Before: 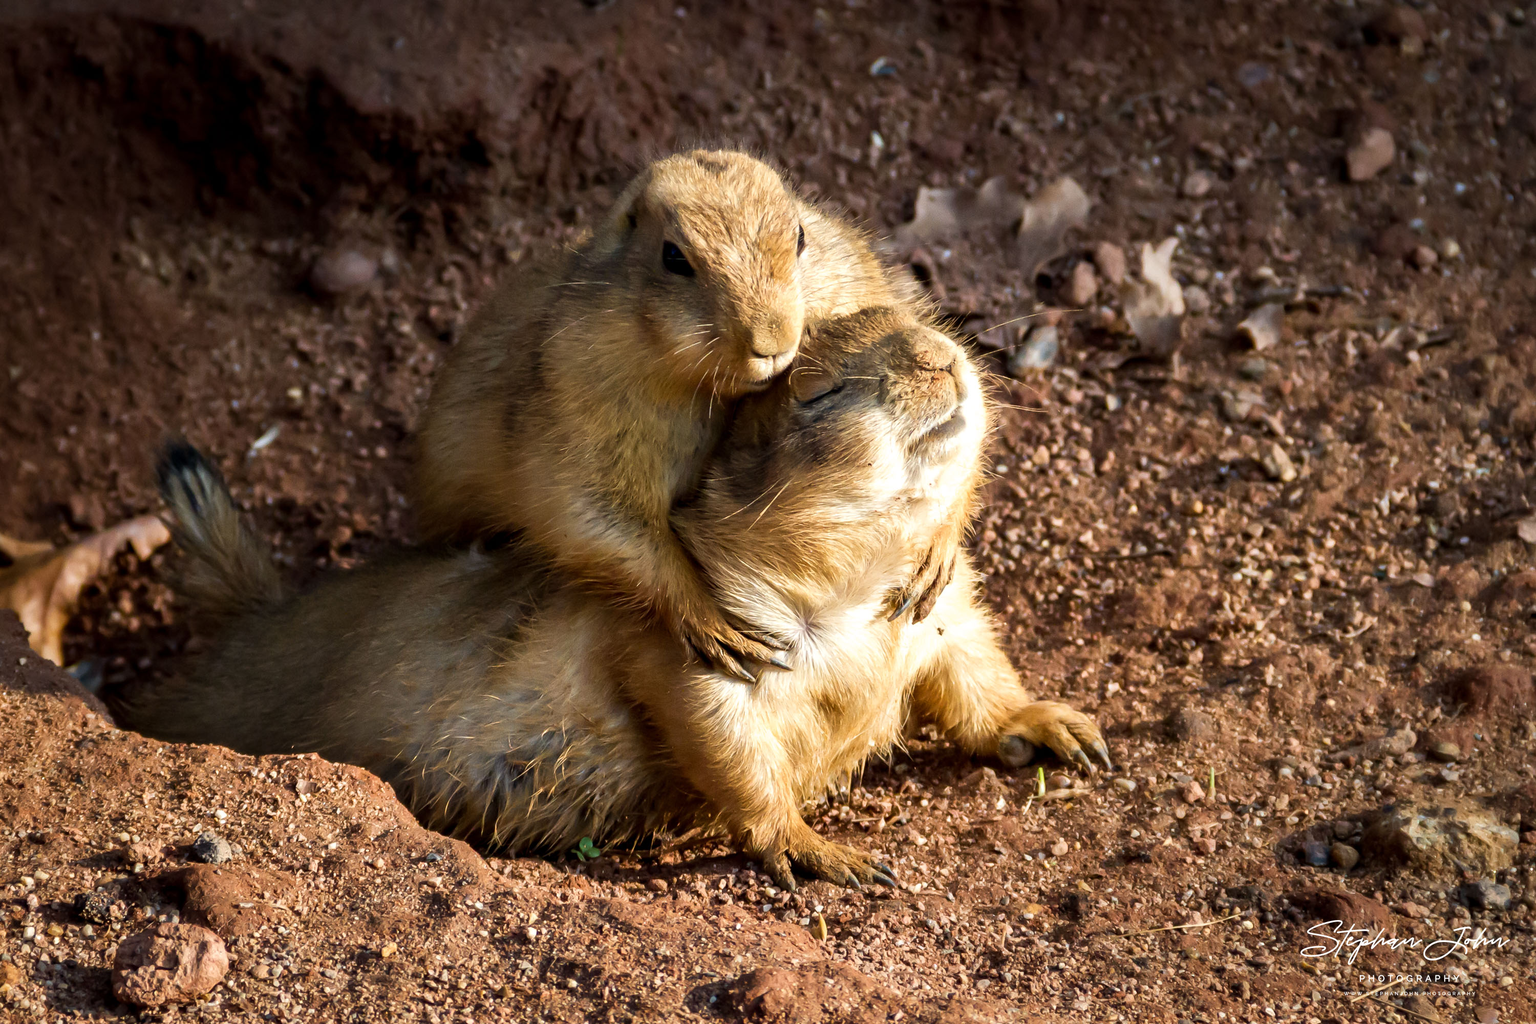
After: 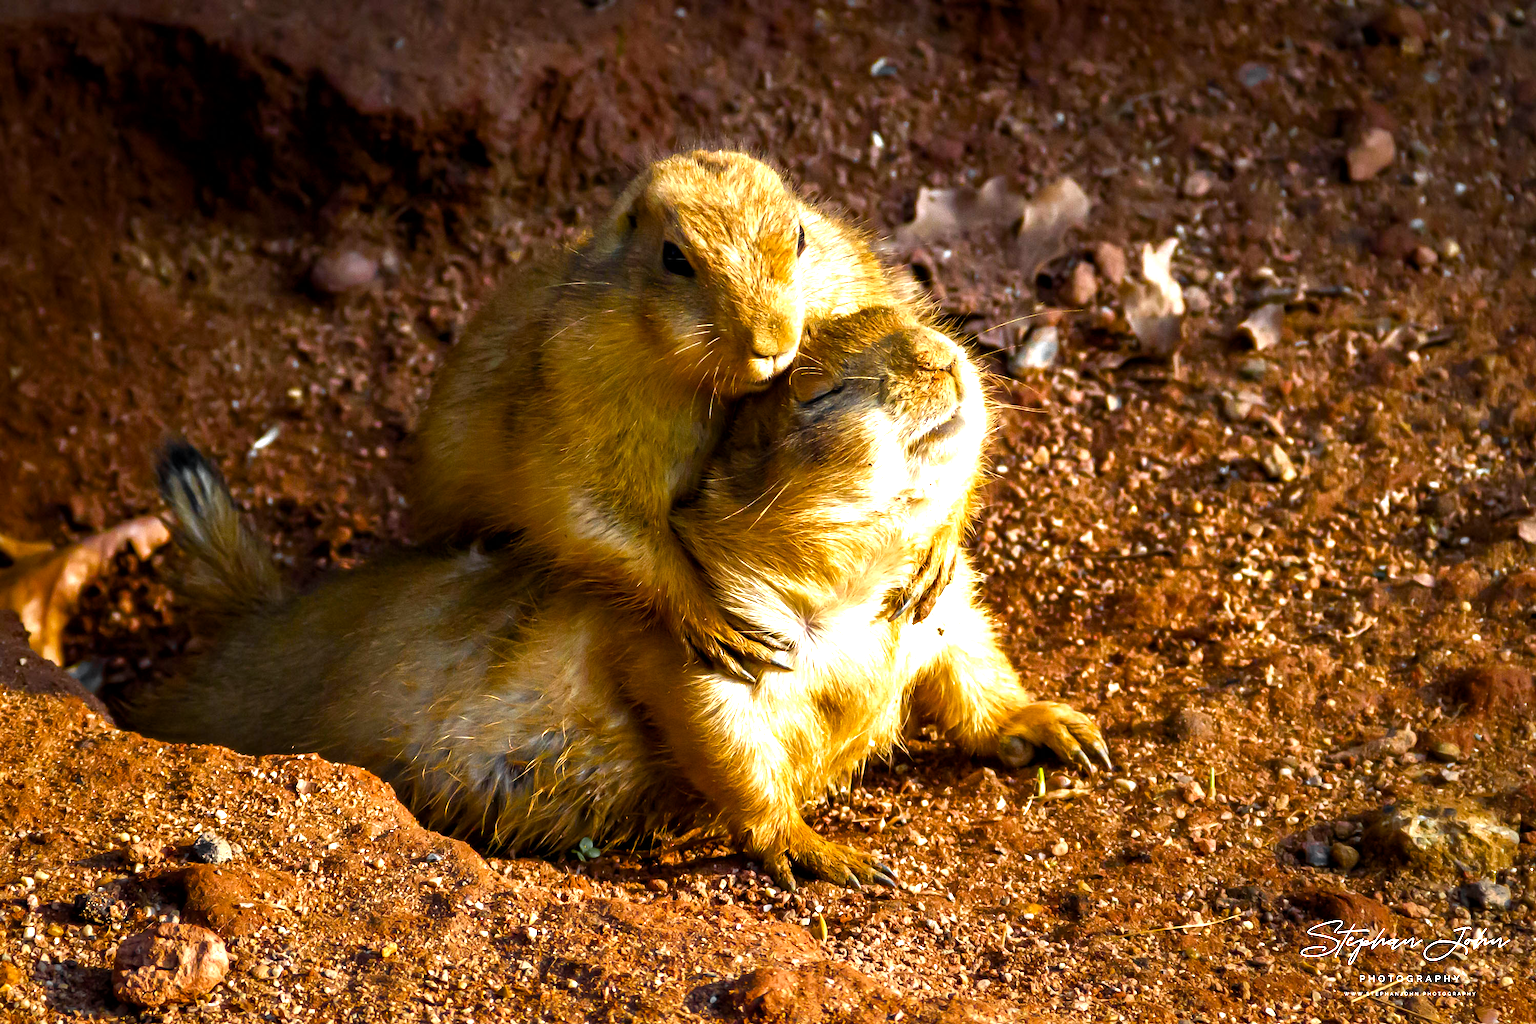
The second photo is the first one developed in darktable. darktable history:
color zones: curves: ch0 [(0.004, 0.388) (0.125, 0.392) (0.25, 0.404) (0.375, 0.5) (0.5, 0.5) (0.625, 0.5) (0.75, 0.5) (0.875, 0.5)]; ch1 [(0, 0.5) (0.125, 0.5) (0.25, 0.5) (0.375, 0.124) (0.524, 0.124) (0.645, 0.128) (0.789, 0.132) (0.914, 0.096) (0.998, 0.068)]
color balance rgb: perceptual saturation grading › global saturation 20.694%, perceptual saturation grading › highlights -19.775%, perceptual saturation grading › shadows 29.65%, perceptual brilliance grading › global brilliance 29.791%, global vibrance 30.3%, contrast 9.398%
